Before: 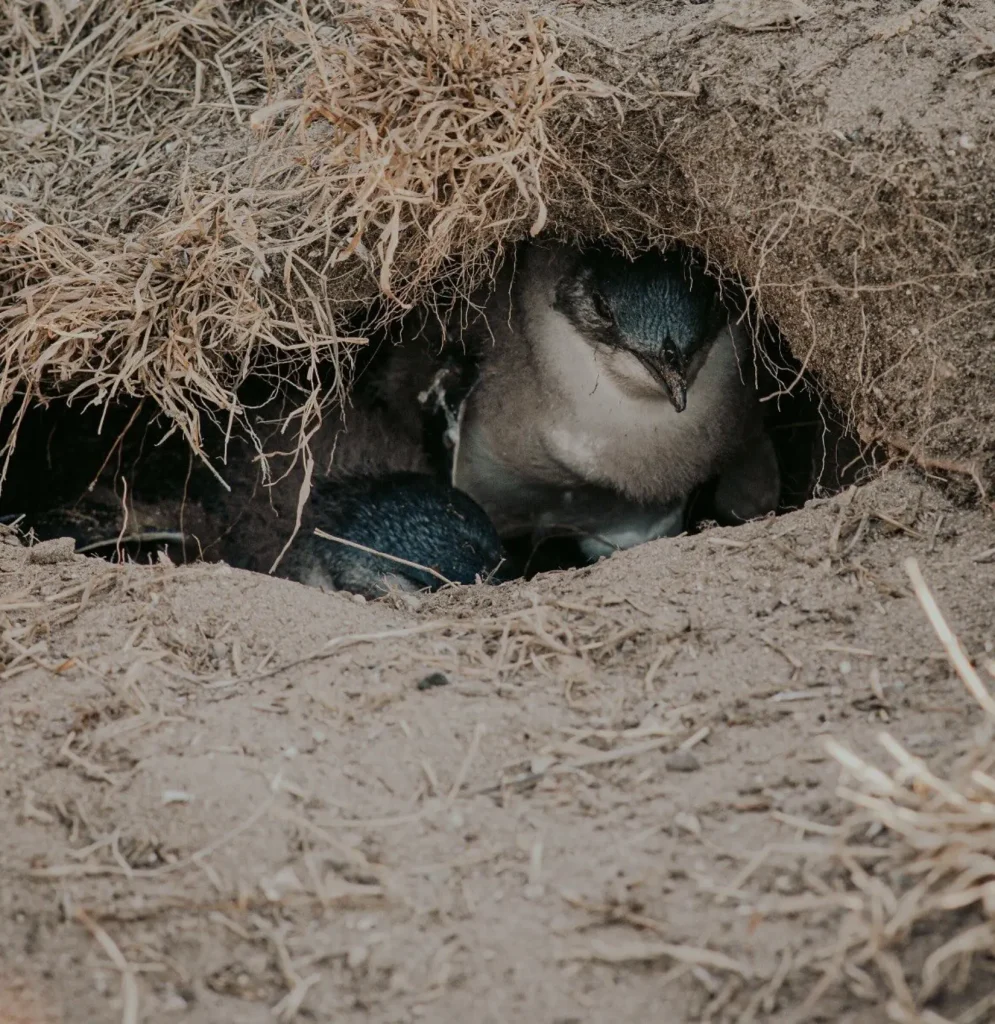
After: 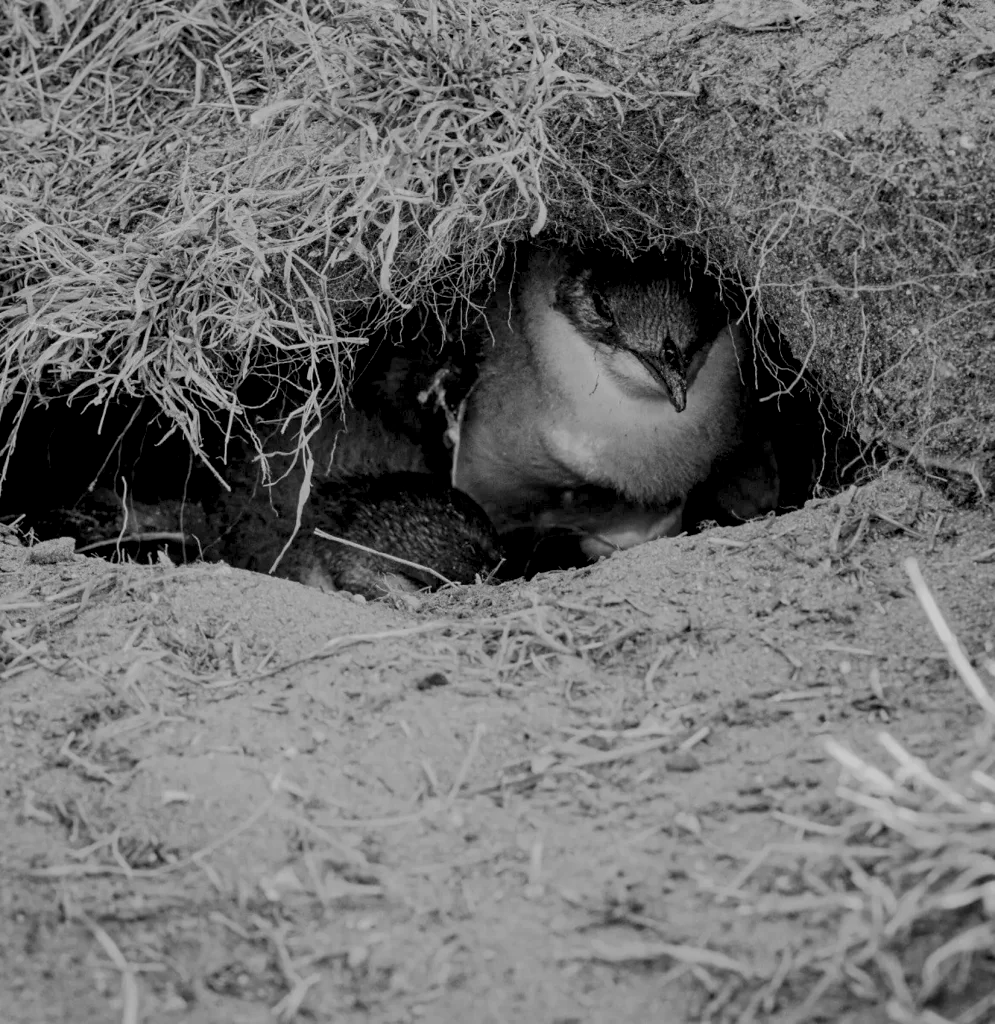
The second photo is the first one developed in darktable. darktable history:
shadows and highlights: radius 264.75, soften with gaussian
monochrome: on, module defaults
white balance: red 0.926, green 1.003, blue 1.133
levels: levels [0.073, 0.497, 0.972]
